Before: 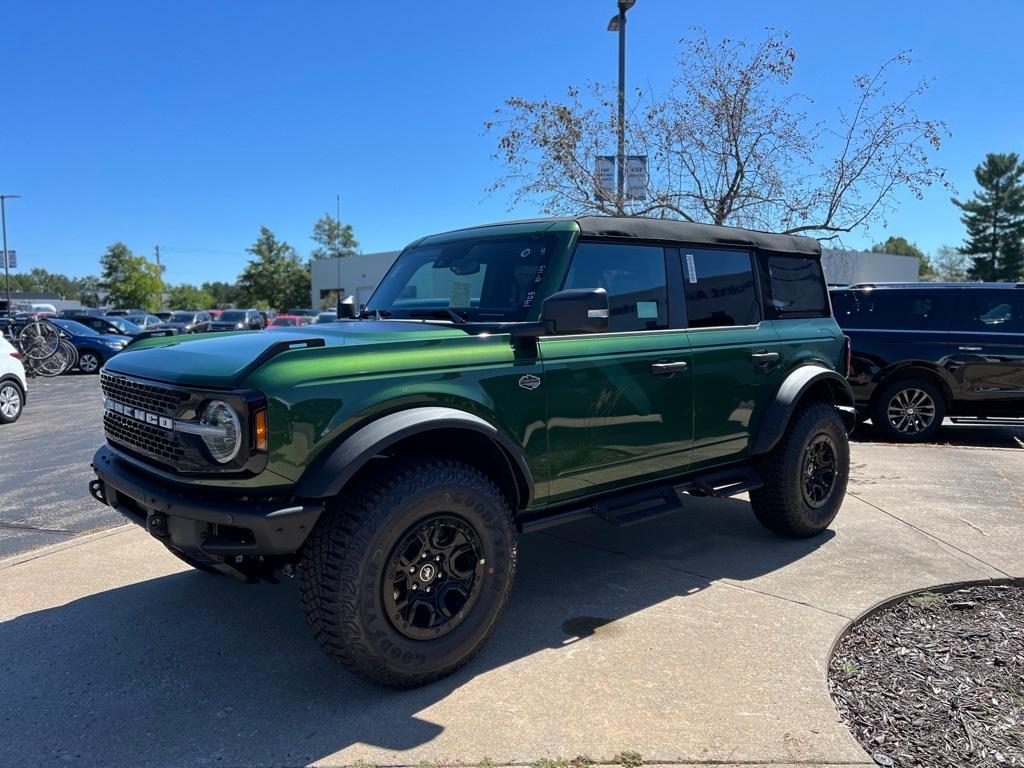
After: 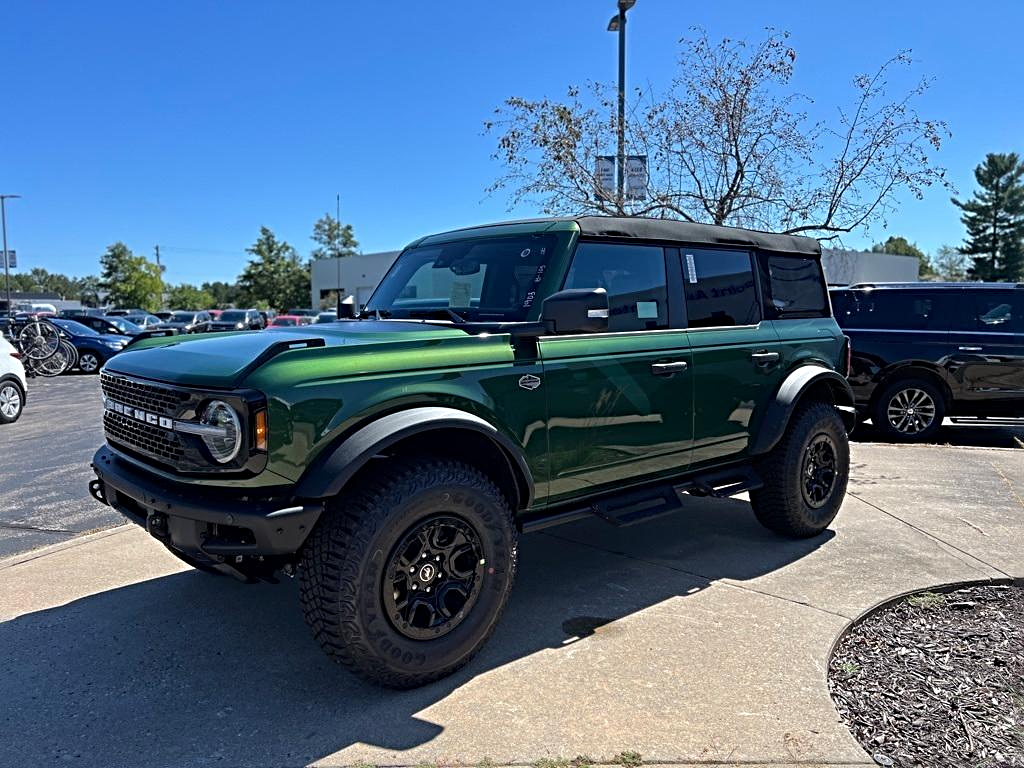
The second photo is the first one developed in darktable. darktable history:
sharpen: radius 3.993
